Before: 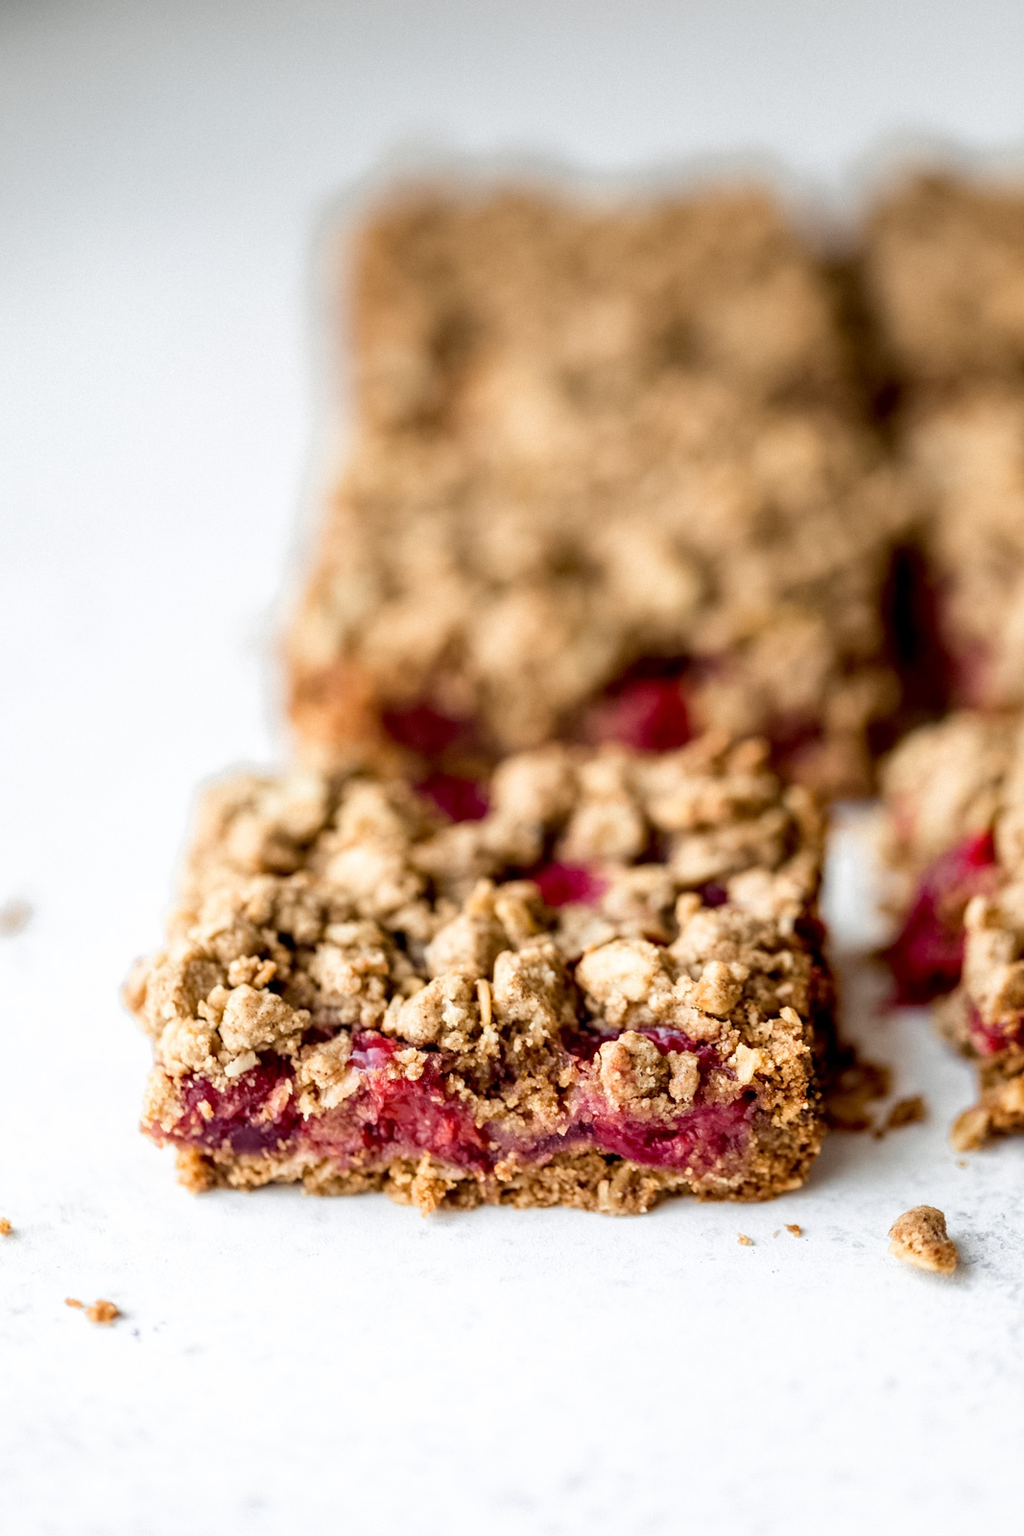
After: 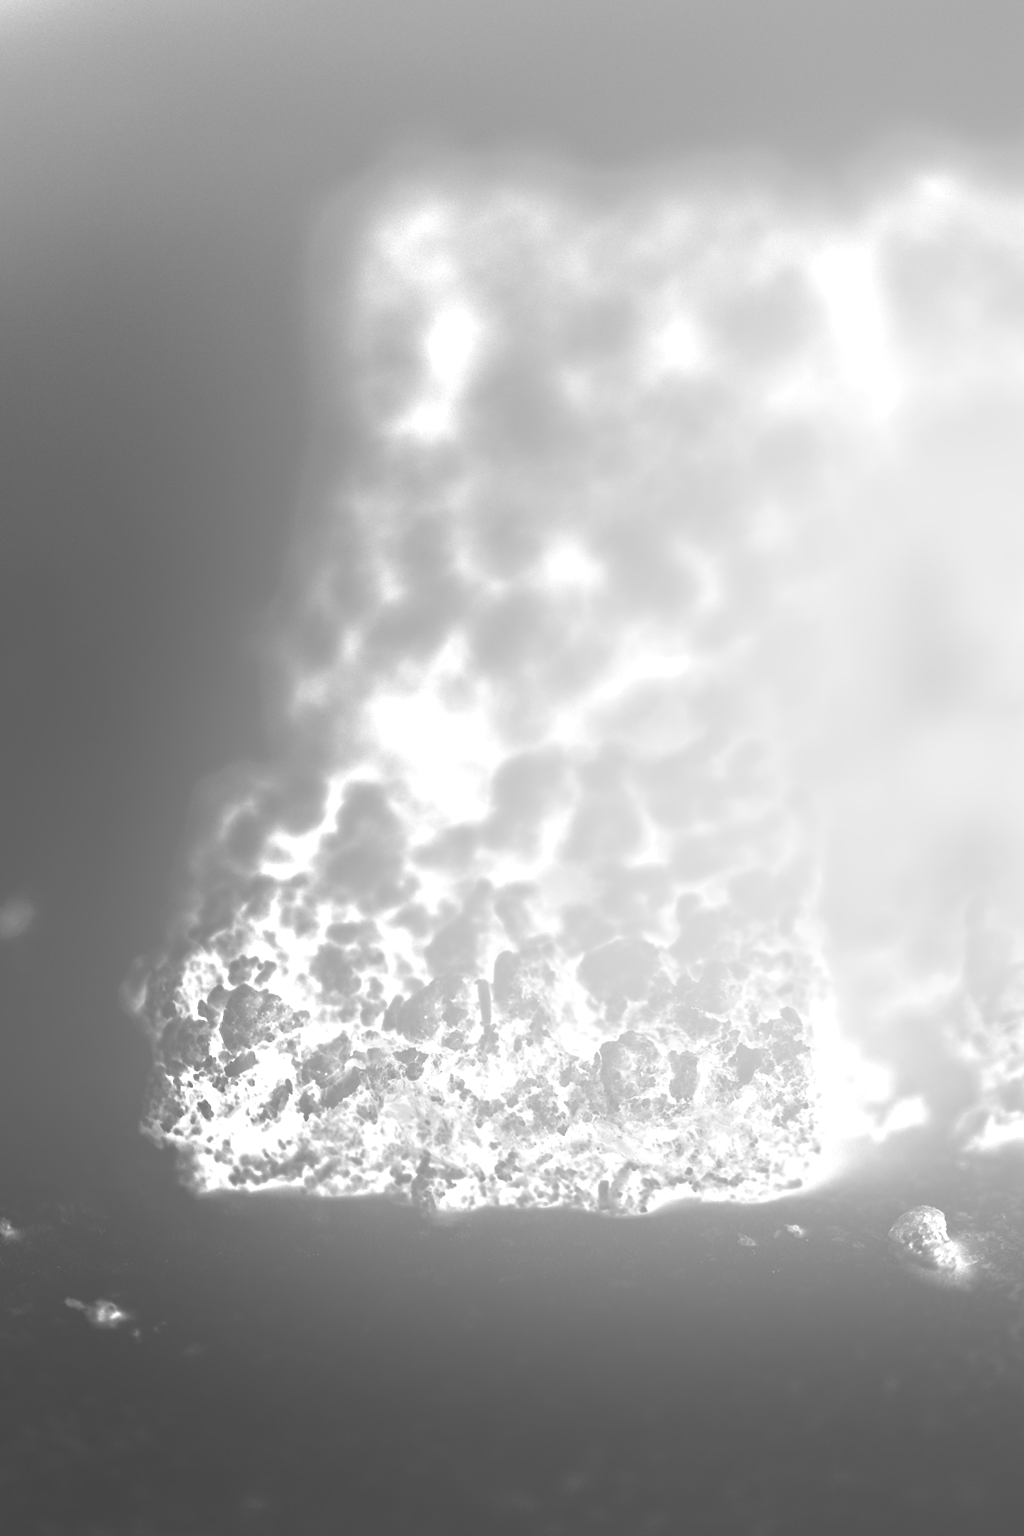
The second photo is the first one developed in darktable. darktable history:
exposure: black level correction 0.005, exposure 2.084 EV, compensate highlight preservation false
monochrome: a -92.57, b 58.91
bloom: size 40%
local contrast: detail 130%
